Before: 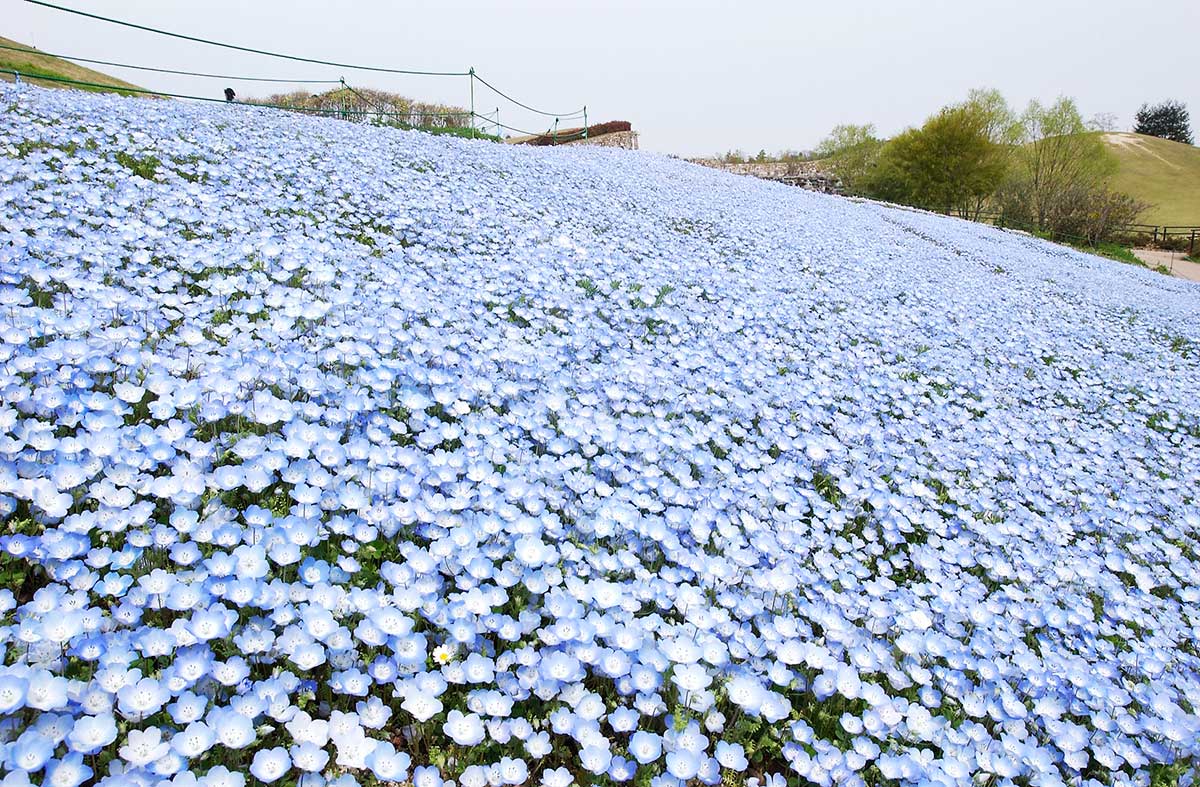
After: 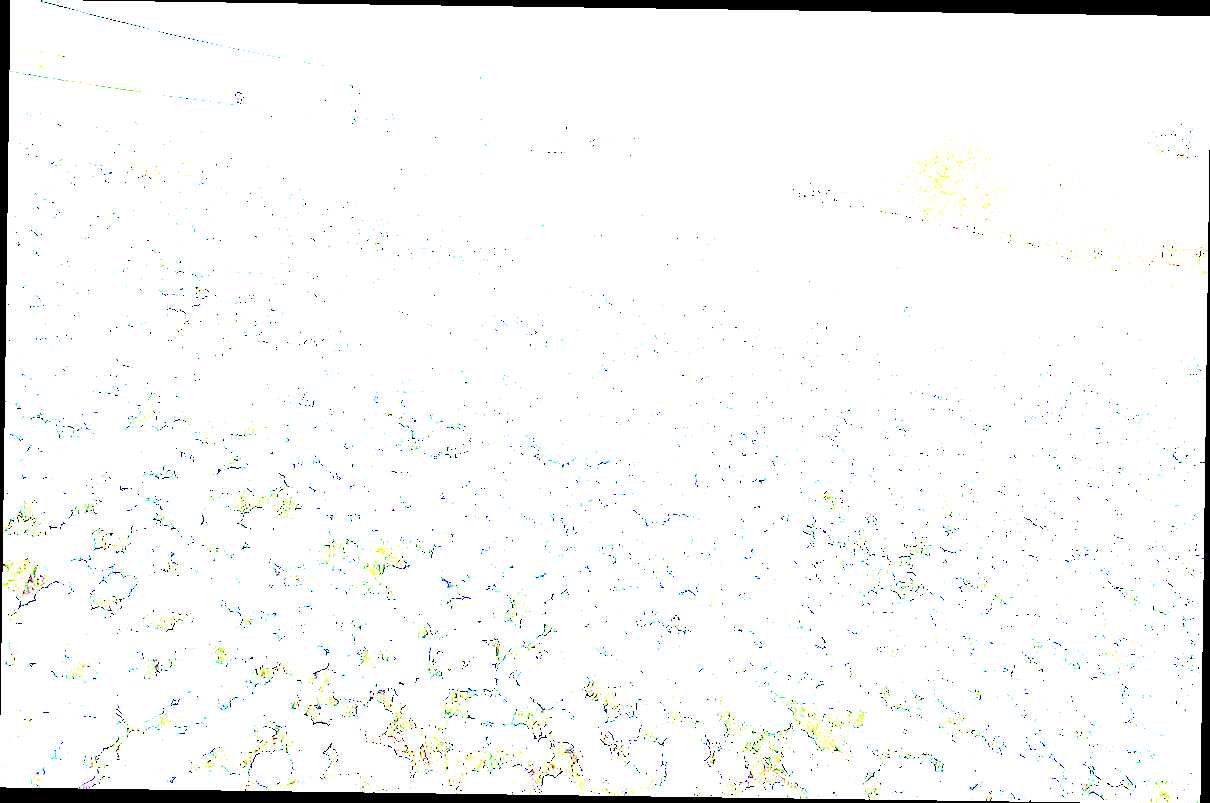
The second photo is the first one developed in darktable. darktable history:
exposure: exposure 8 EV, compensate highlight preservation false
rotate and perspective: rotation 0.8°, automatic cropping off
